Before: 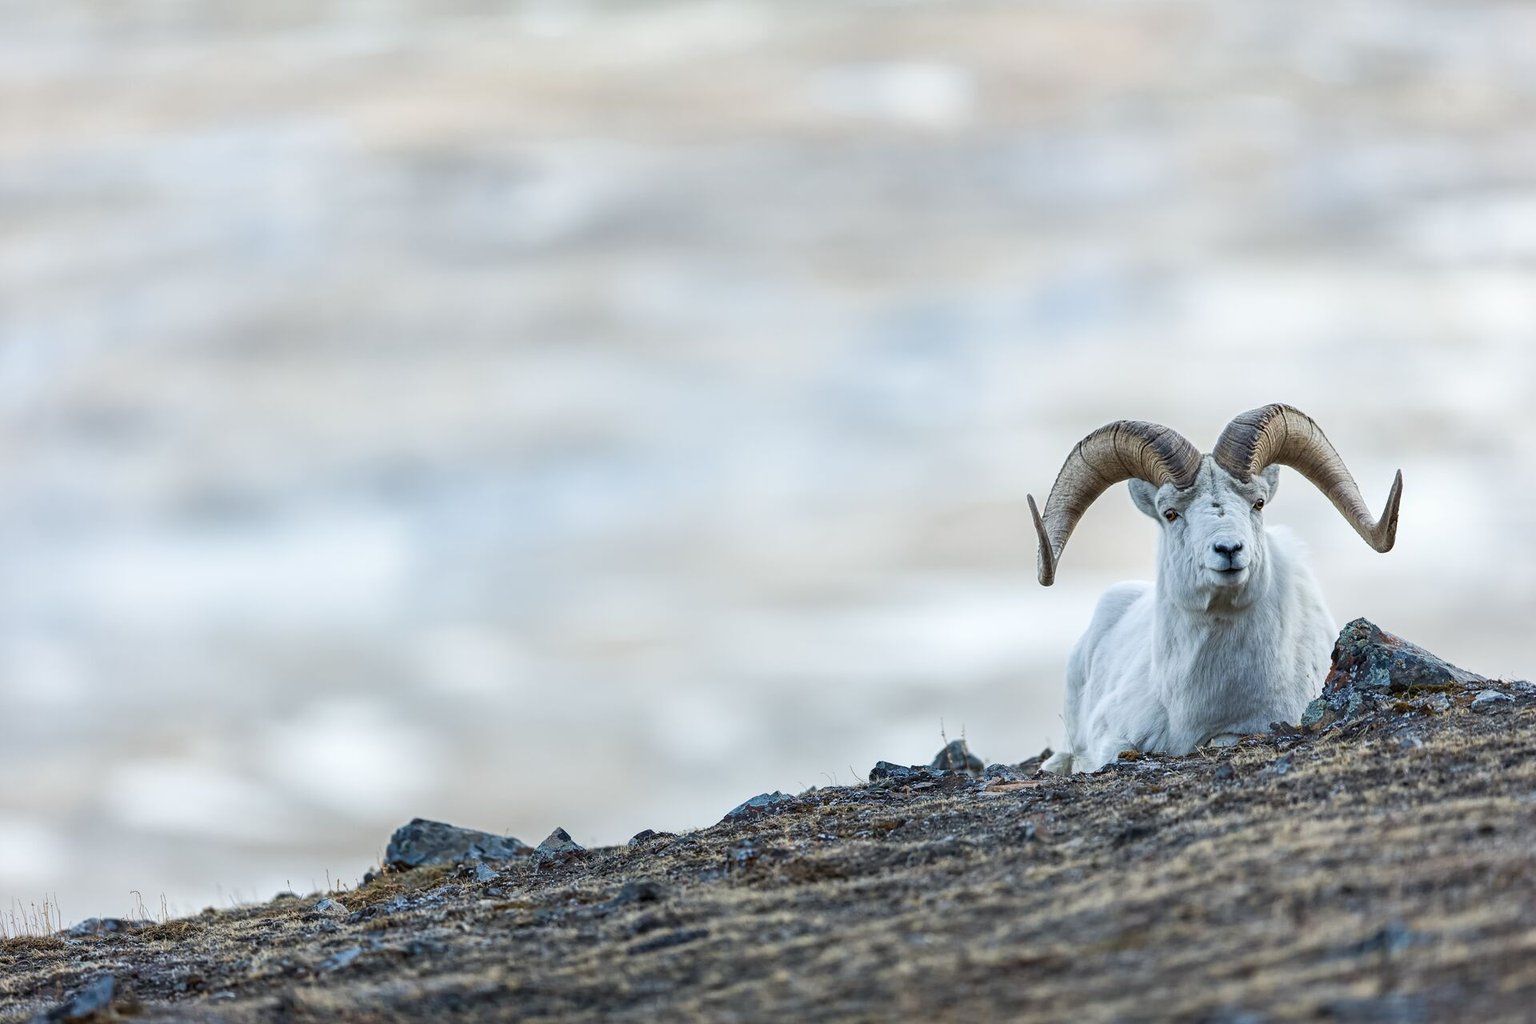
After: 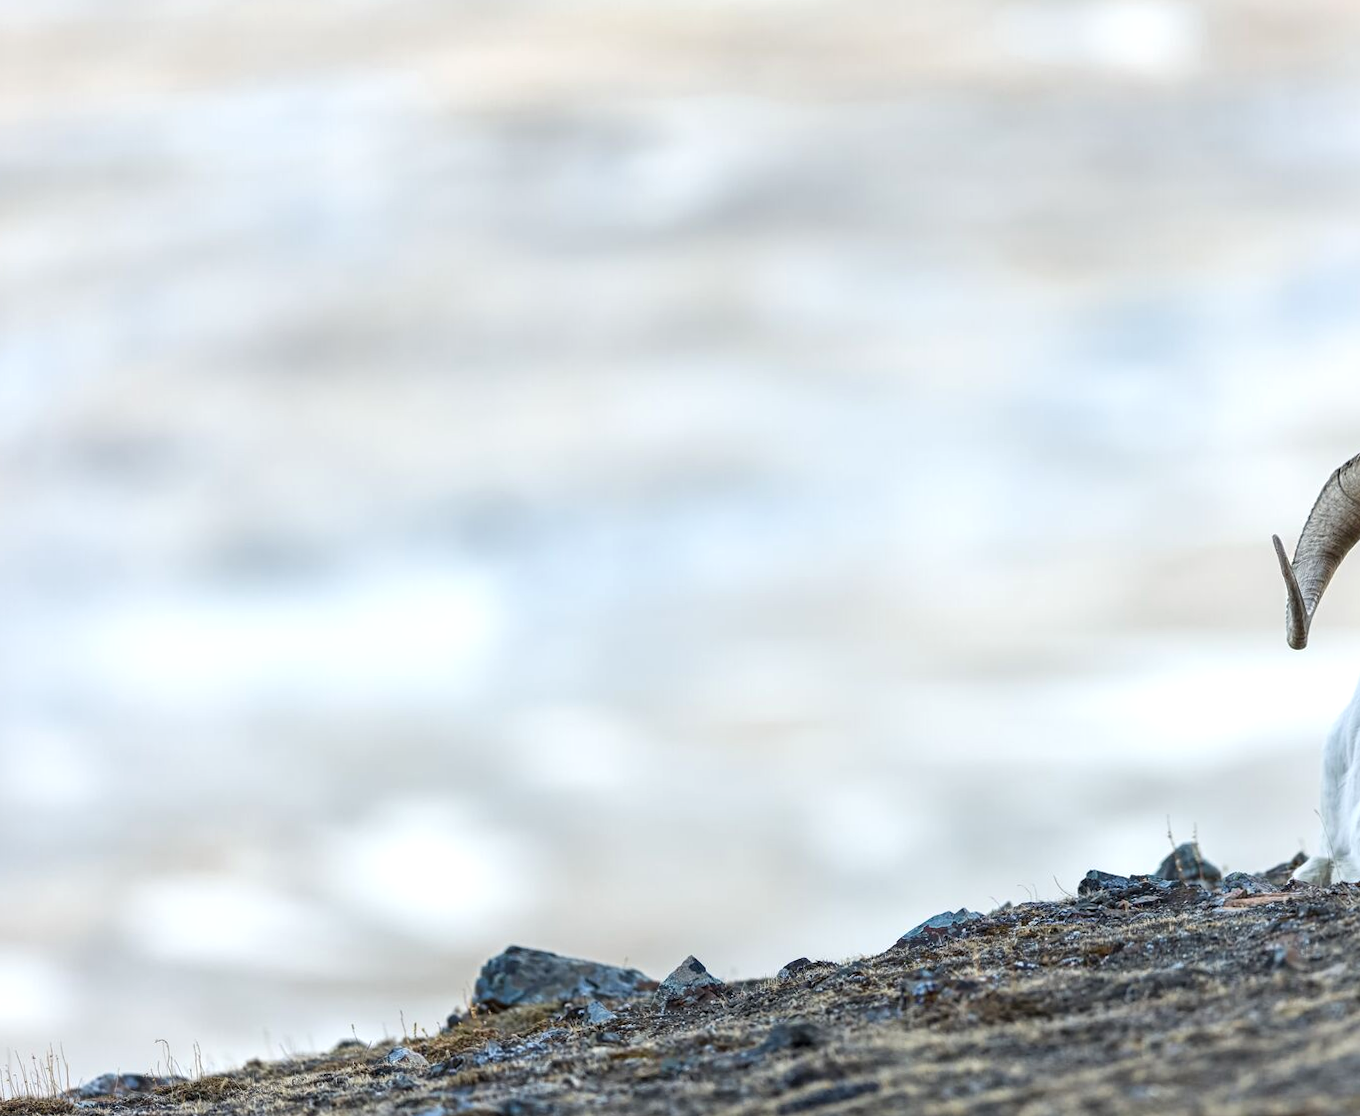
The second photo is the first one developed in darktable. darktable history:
crop: top 5.803%, right 27.864%, bottom 5.804%
rotate and perspective: rotation -0.45°, automatic cropping original format, crop left 0.008, crop right 0.992, crop top 0.012, crop bottom 0.988
exposure: exposure 0.3 EV, compensate highlight preservation false
